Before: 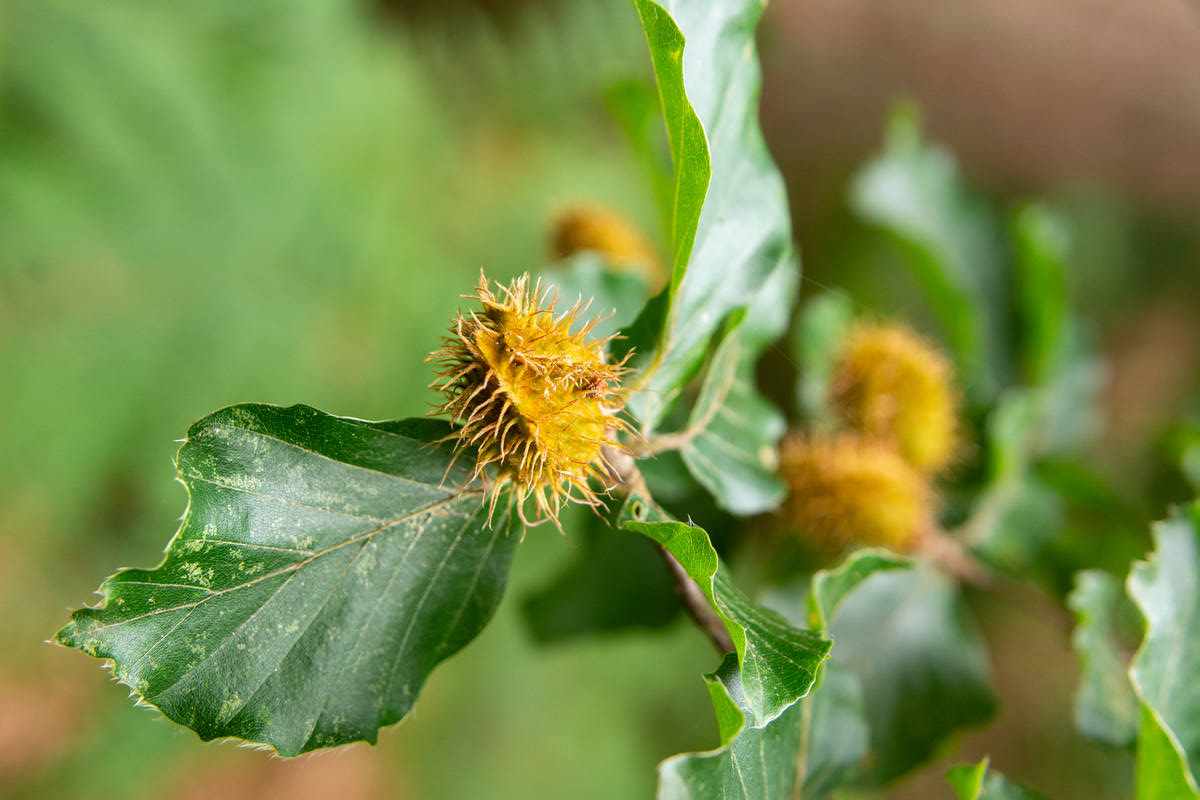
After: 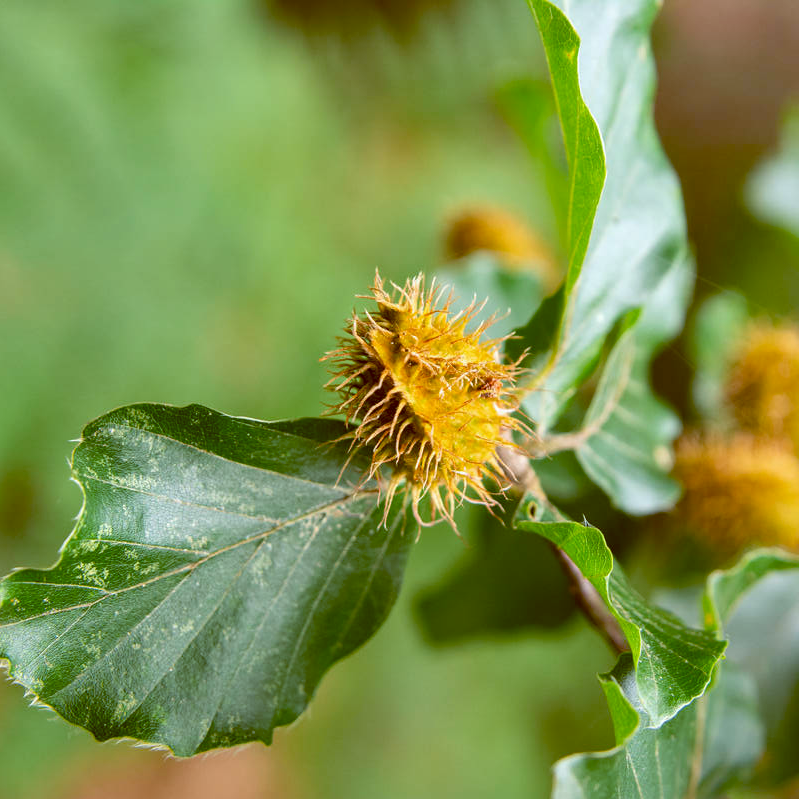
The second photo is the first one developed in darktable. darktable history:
crop and rotate: left 8.786%, right 24.548%
color balance: lift [1, 1.015, 1.004, 0.985], gamma [1, 0.958, 0.971, 1.042], gain [1, 0.956, 0.977, 1.044]
